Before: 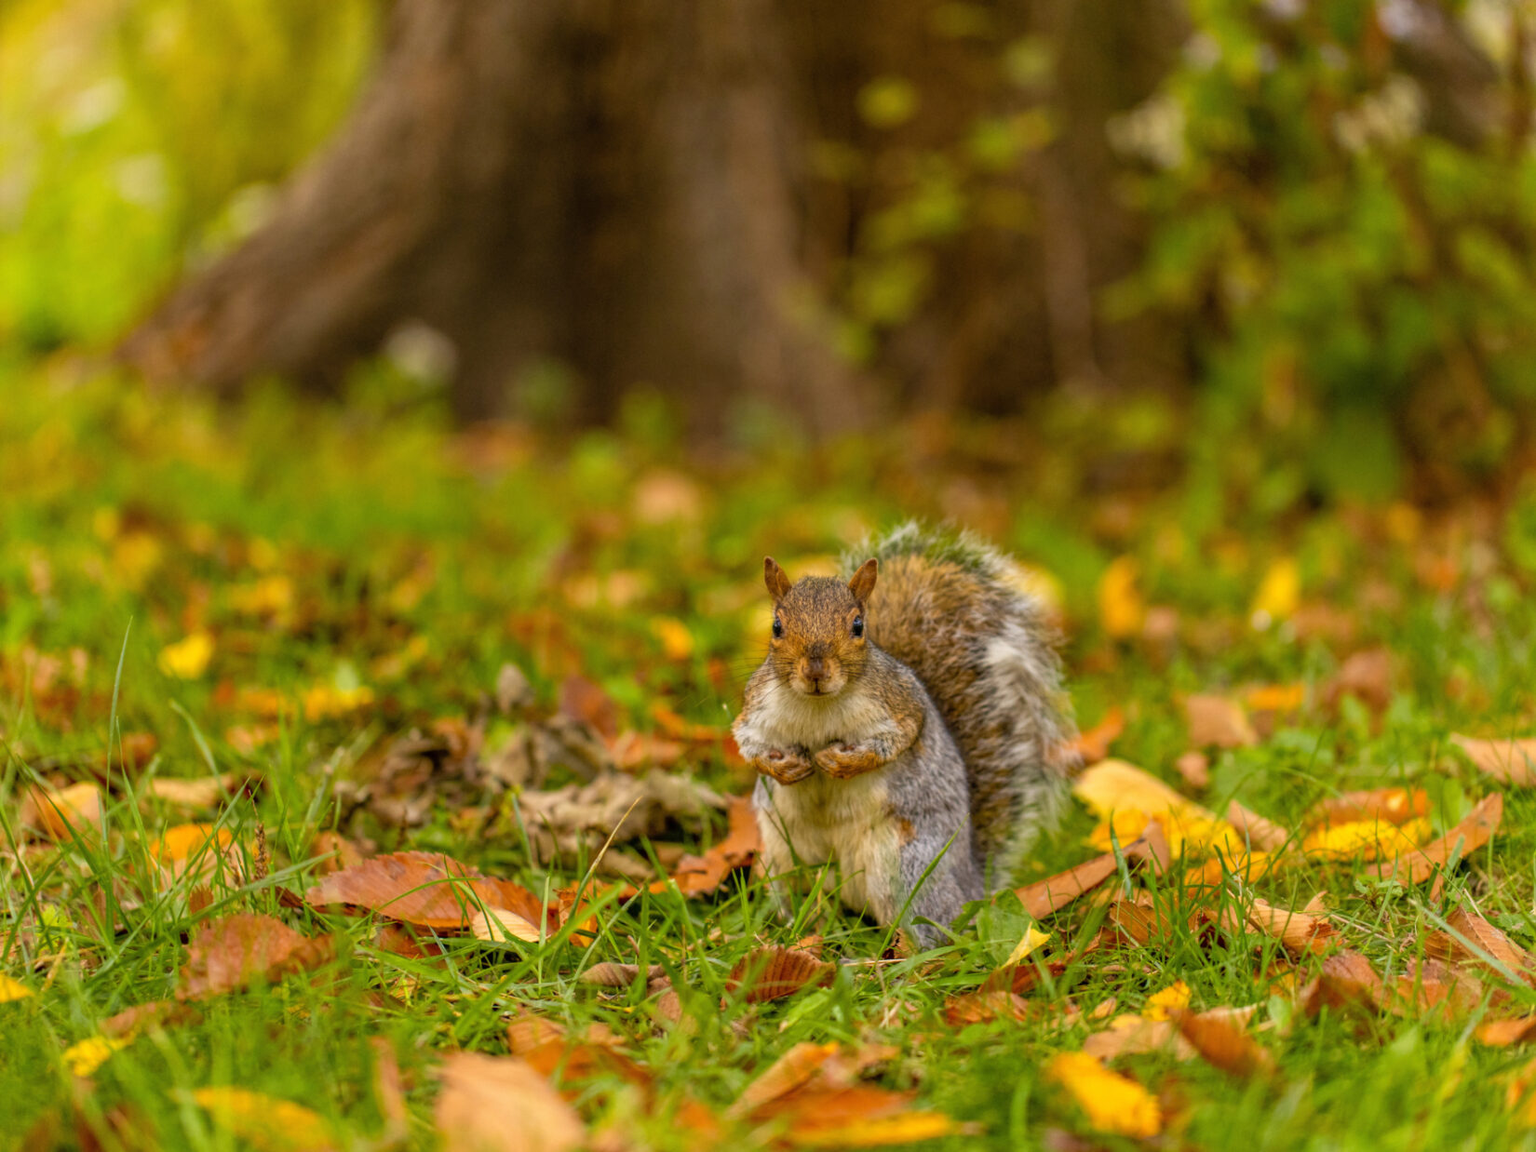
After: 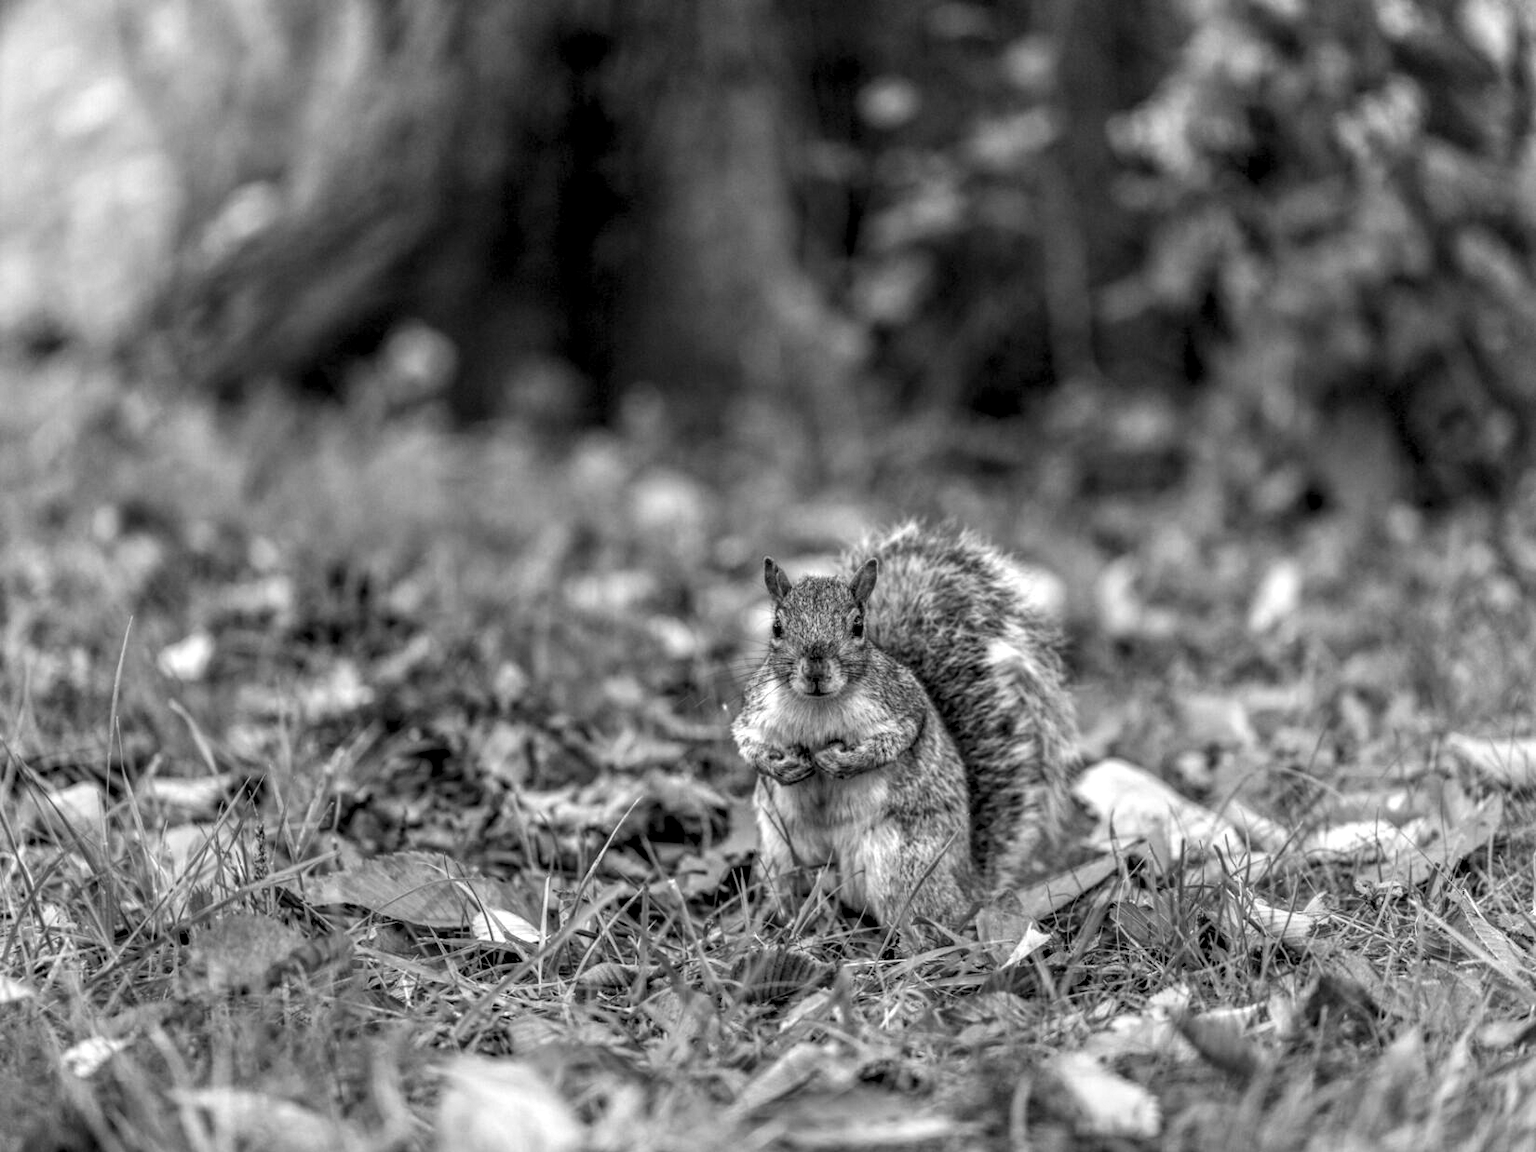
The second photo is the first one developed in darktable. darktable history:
contrast brightness saturation: saturation -1
local contrast: highlights 12%, shadows 38%, detail 183%, midtone range 0.471
